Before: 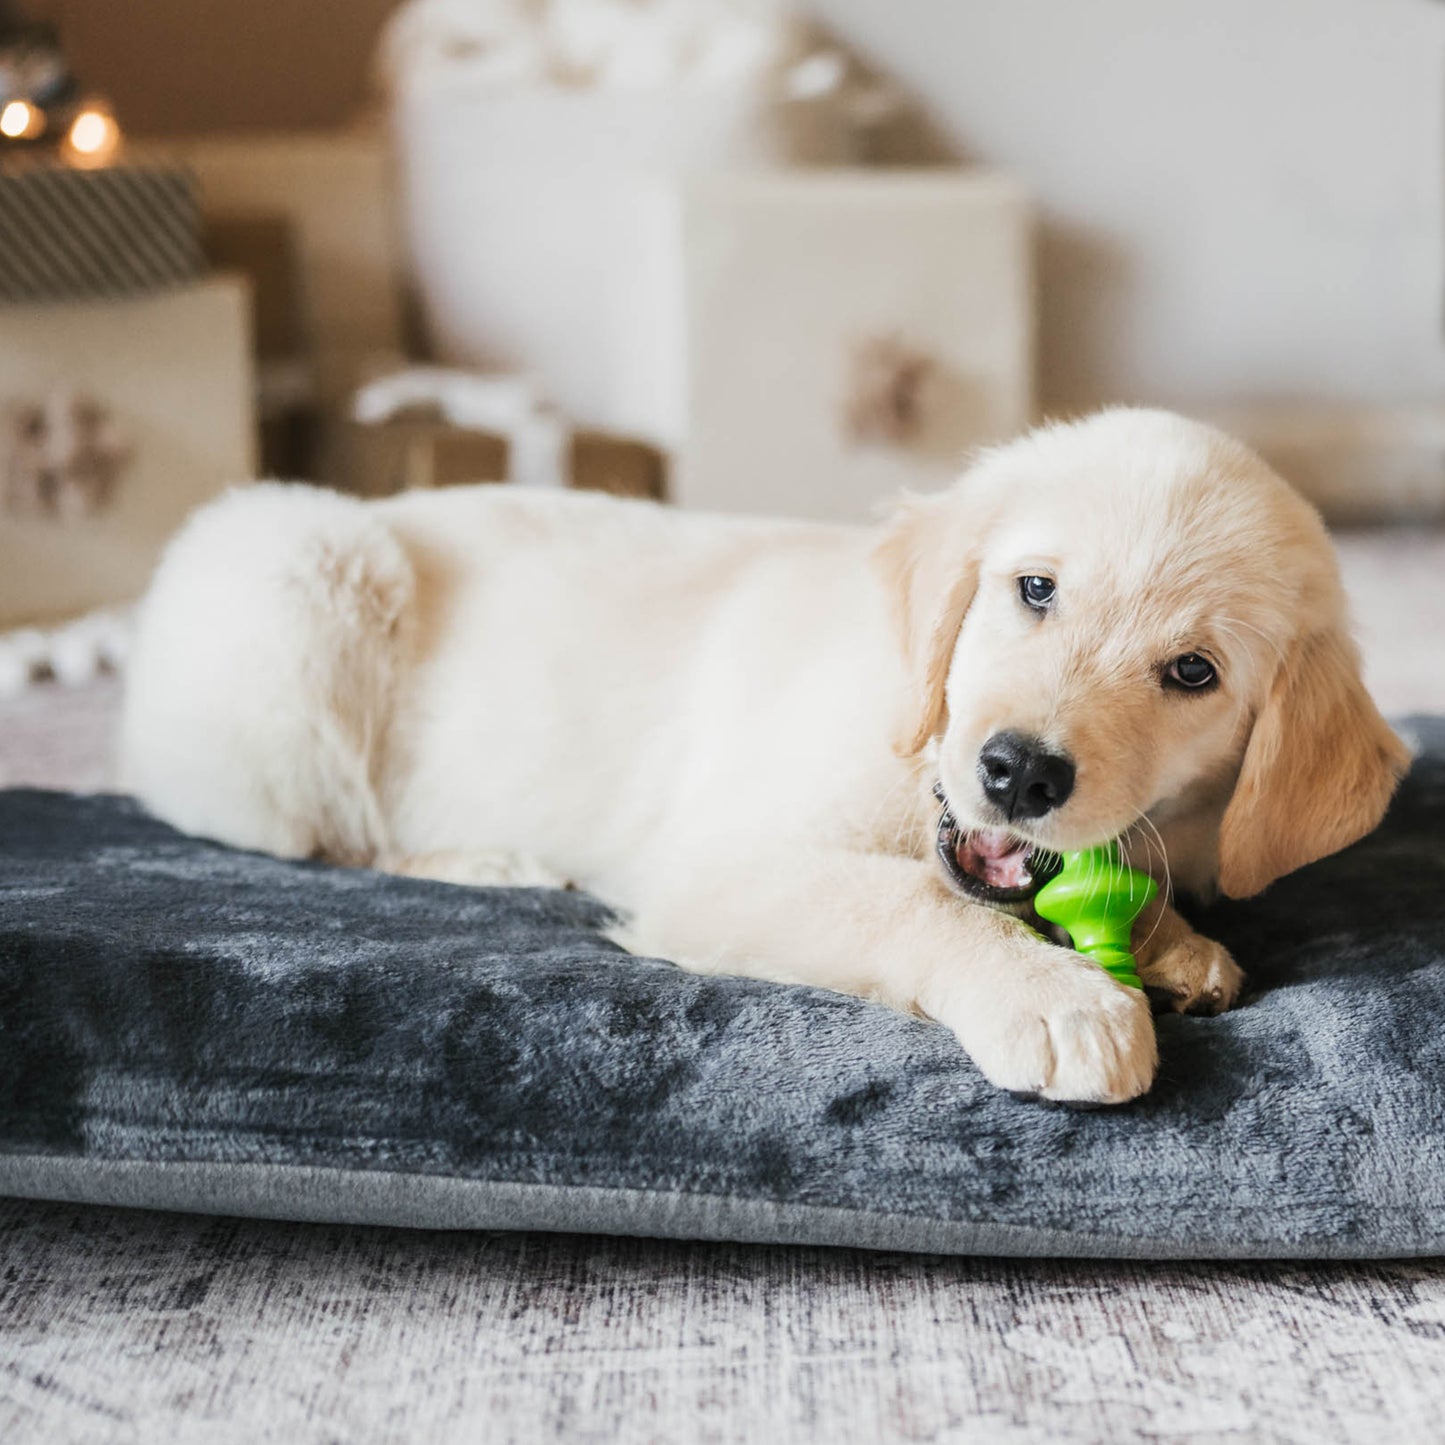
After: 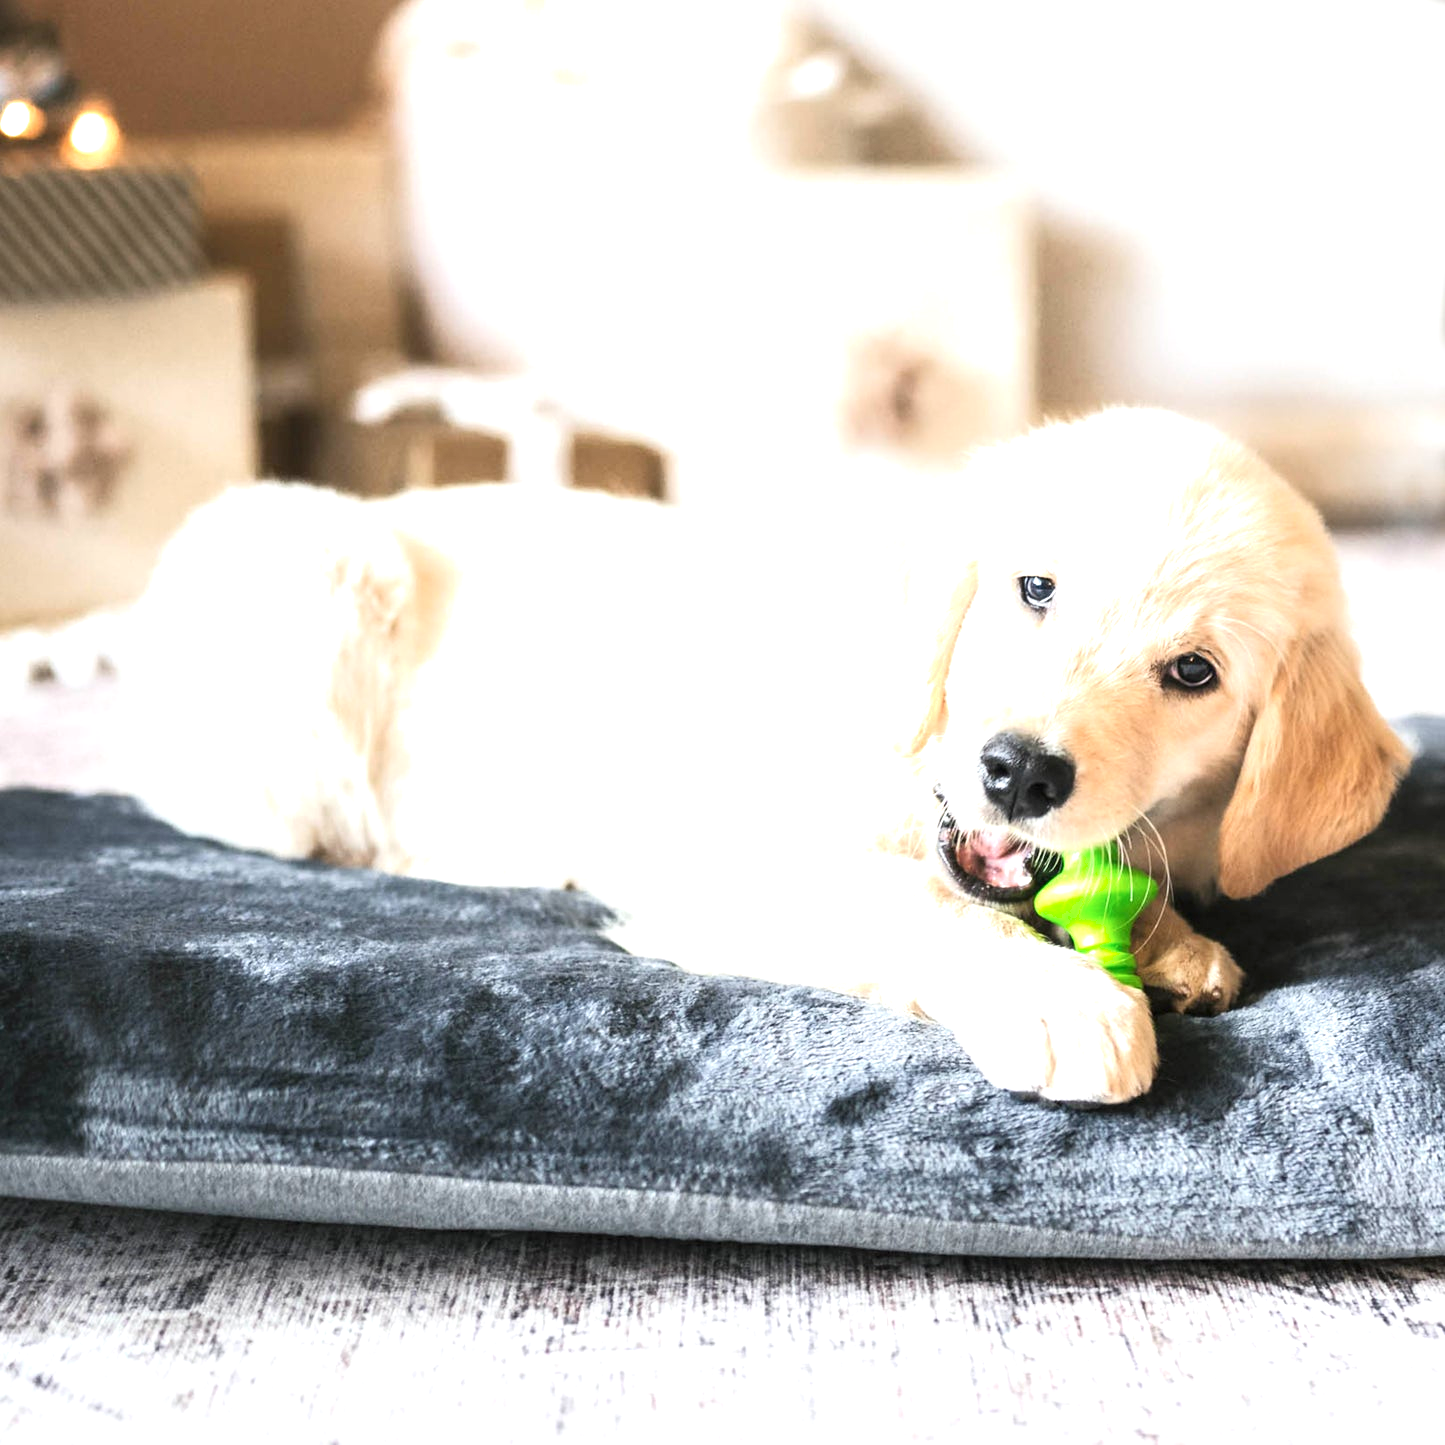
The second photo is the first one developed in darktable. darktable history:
shadows and highlights: shadows -30, highlights 30
exposure: black level correction 0, exposure 1.1 EV, compensate exposure bias true, compensate highlight preservation false
